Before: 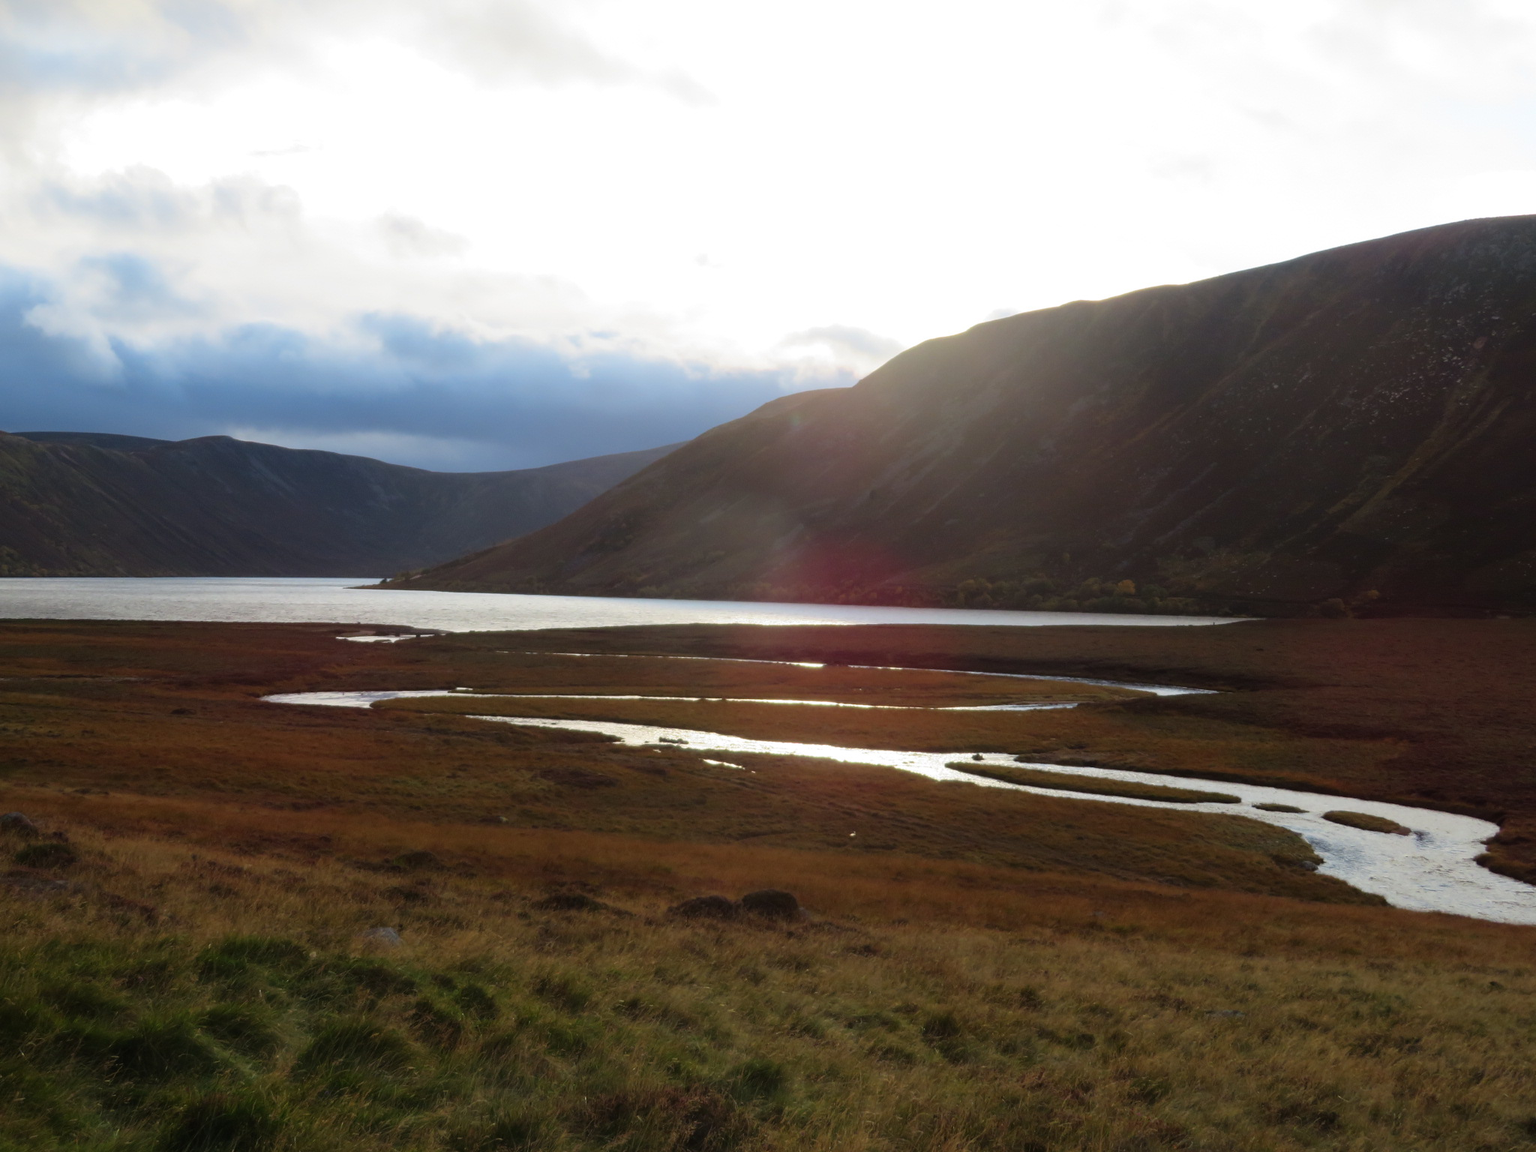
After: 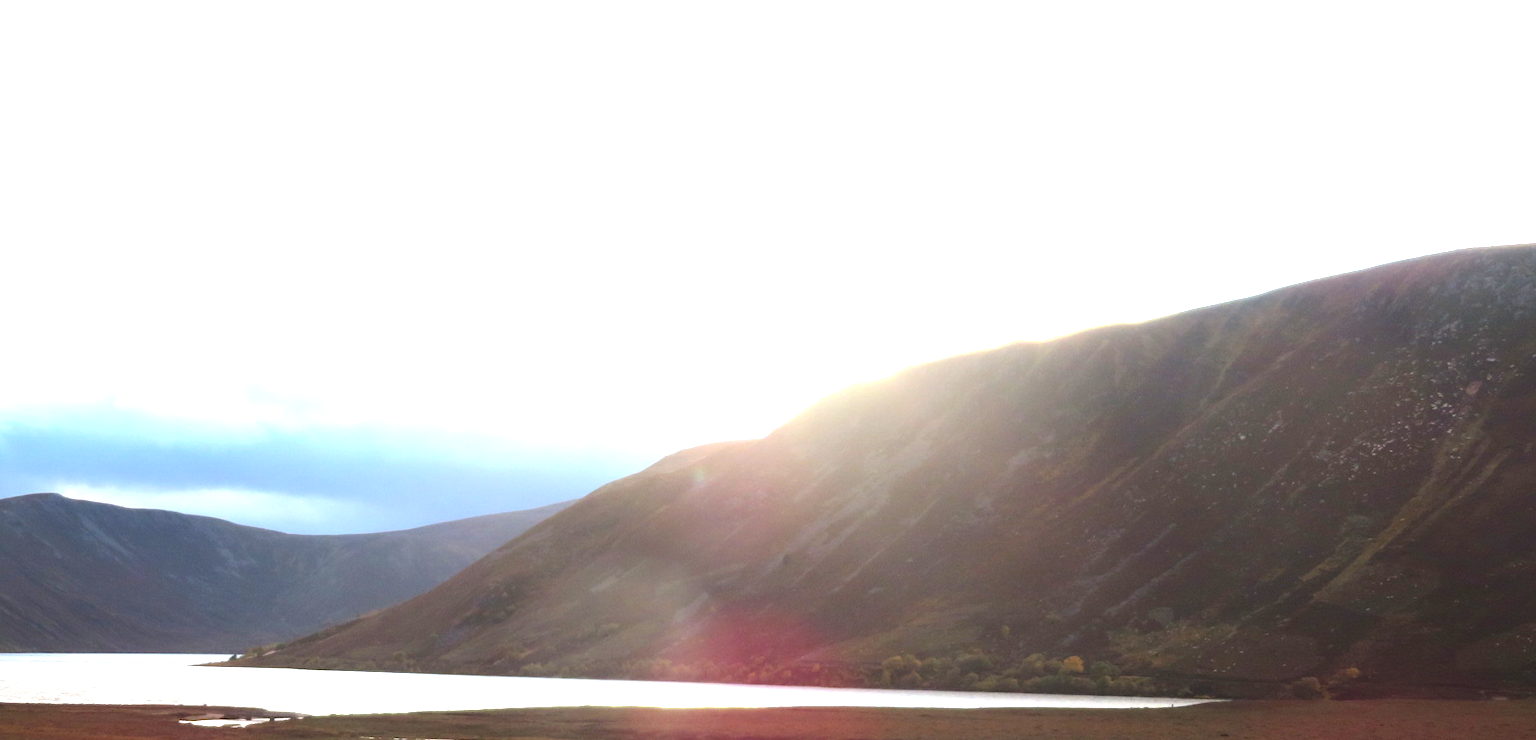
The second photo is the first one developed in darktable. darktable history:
crop and rotate: left 11.619%, bottom 43.104%
exposure: black level correction 0, exposure 1.624 EV, compensate exposure bias true, compensate highlight preservation false
